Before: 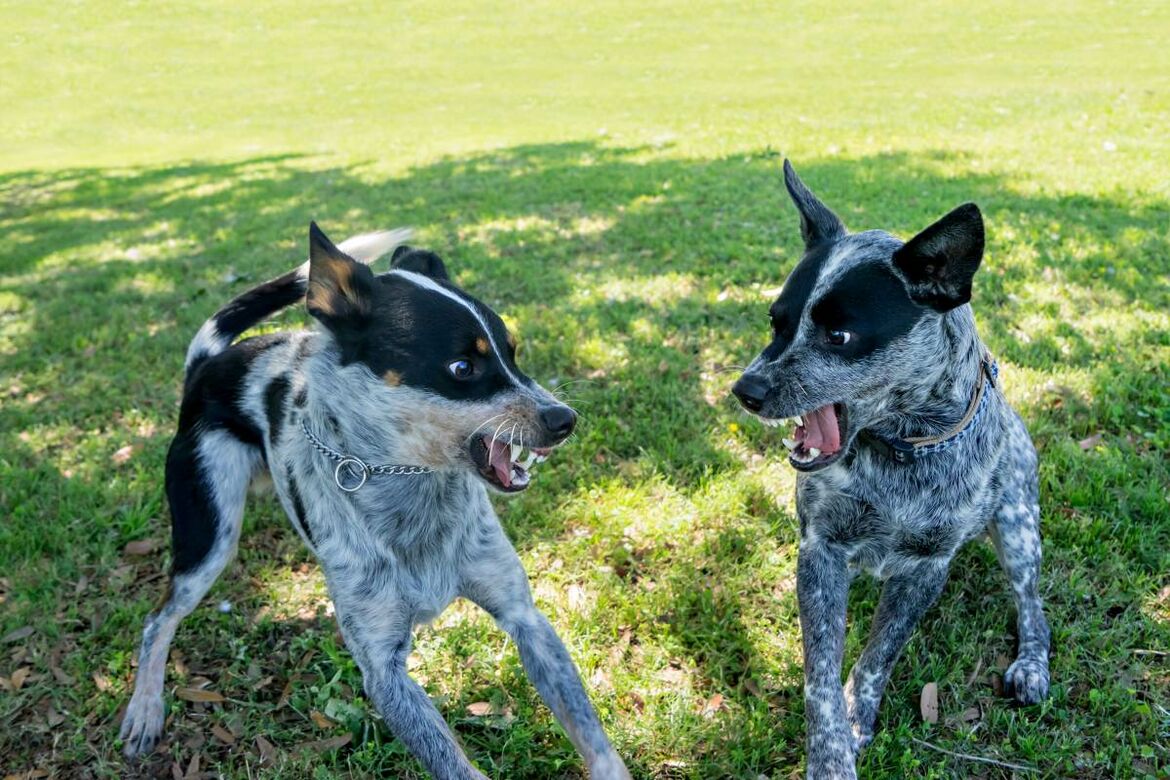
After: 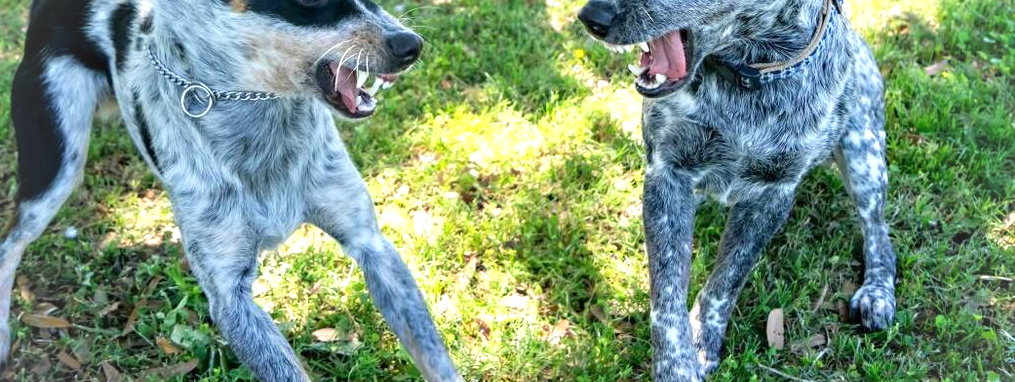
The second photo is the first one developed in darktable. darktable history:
crop and rotate: left 13.233%, top 48.076%, bottom 2.858%
exposure: exposure 0.693 EV, compensate exposure bias true, compensate highlight preservation false
vignetting: brightness 0.068, saturation -0.002
